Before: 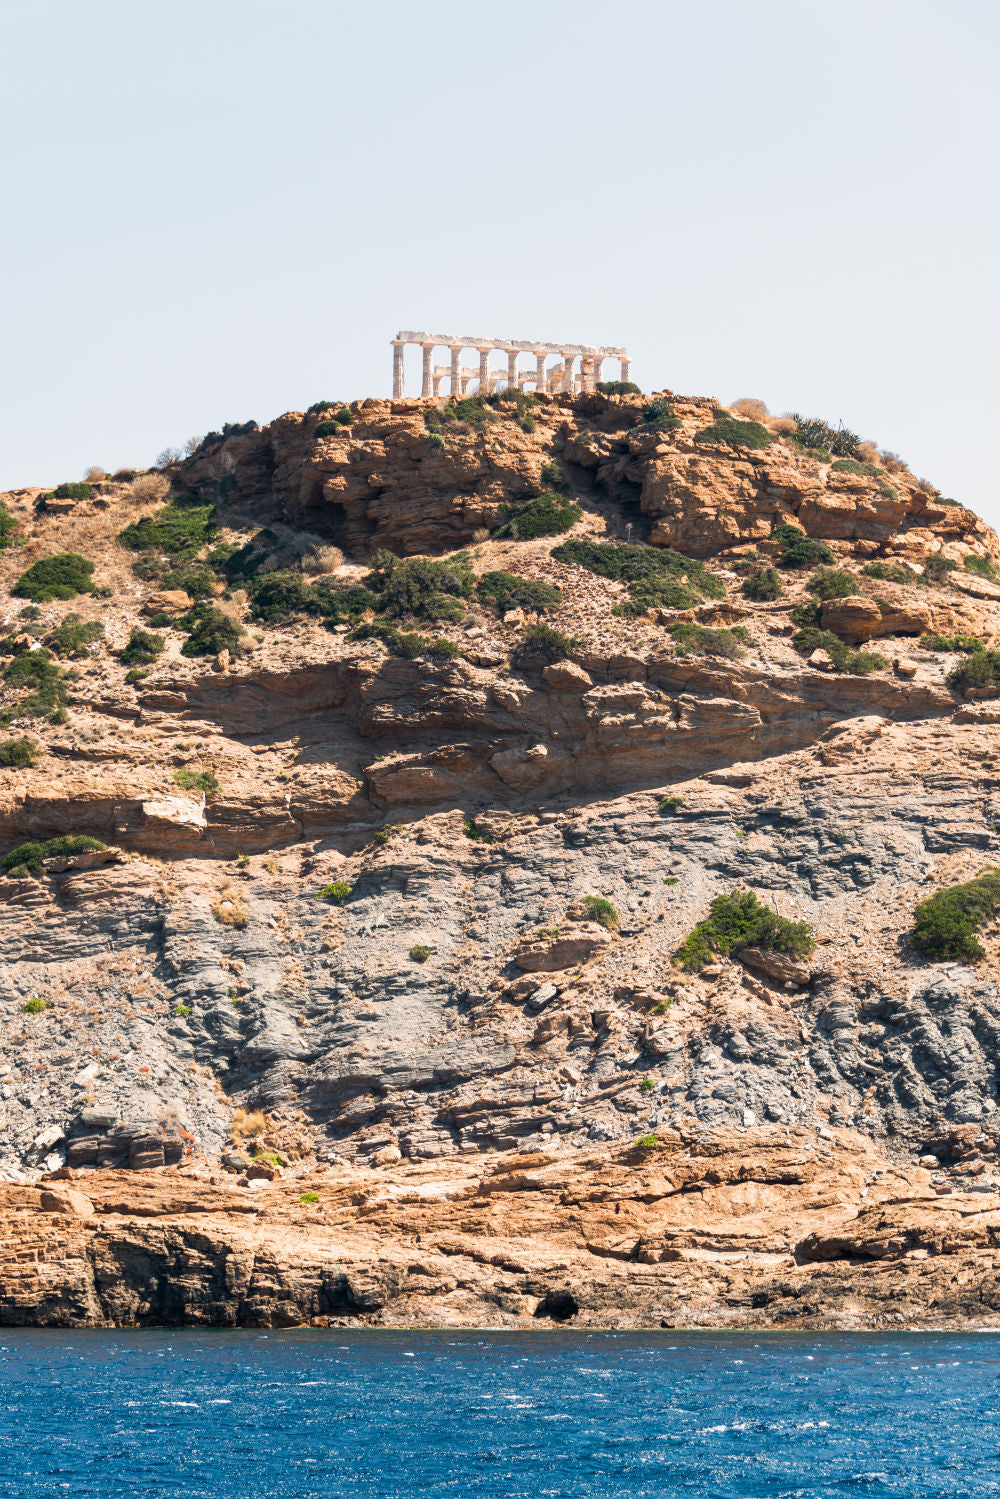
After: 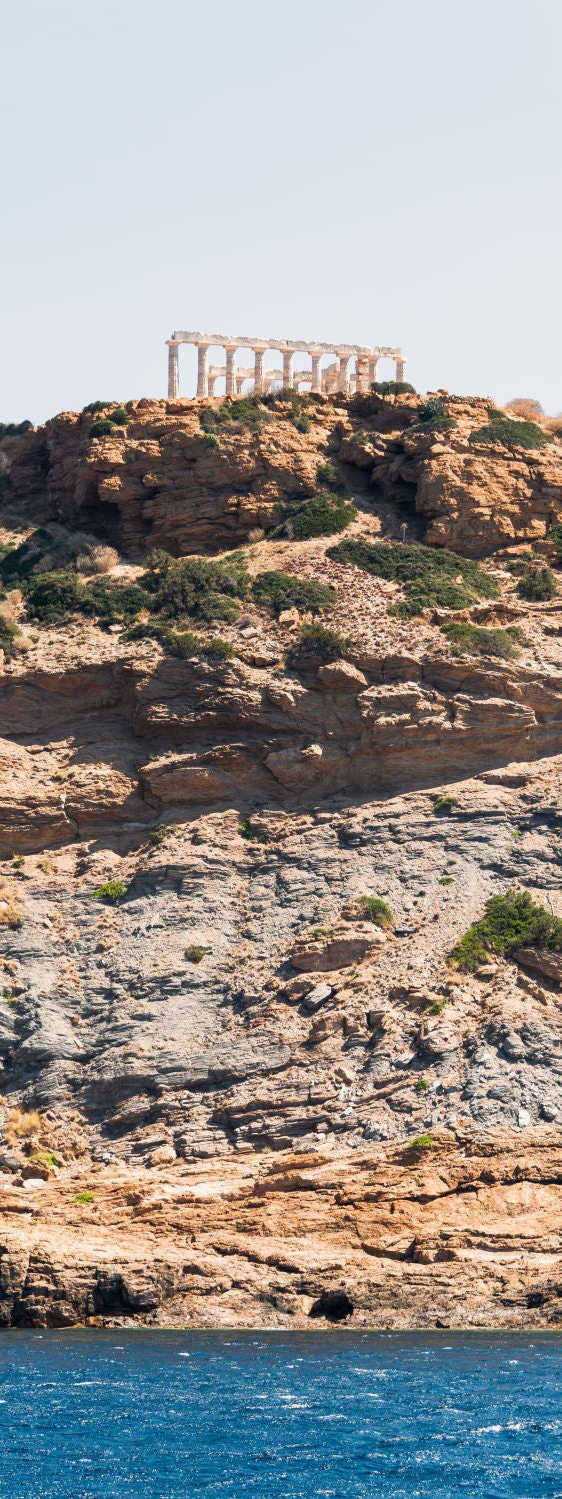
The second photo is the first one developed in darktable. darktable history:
crop and rotate: left 22.516%, right 21.234%
exposure: exposure -0.04 EV, compensate highlight preservation false
